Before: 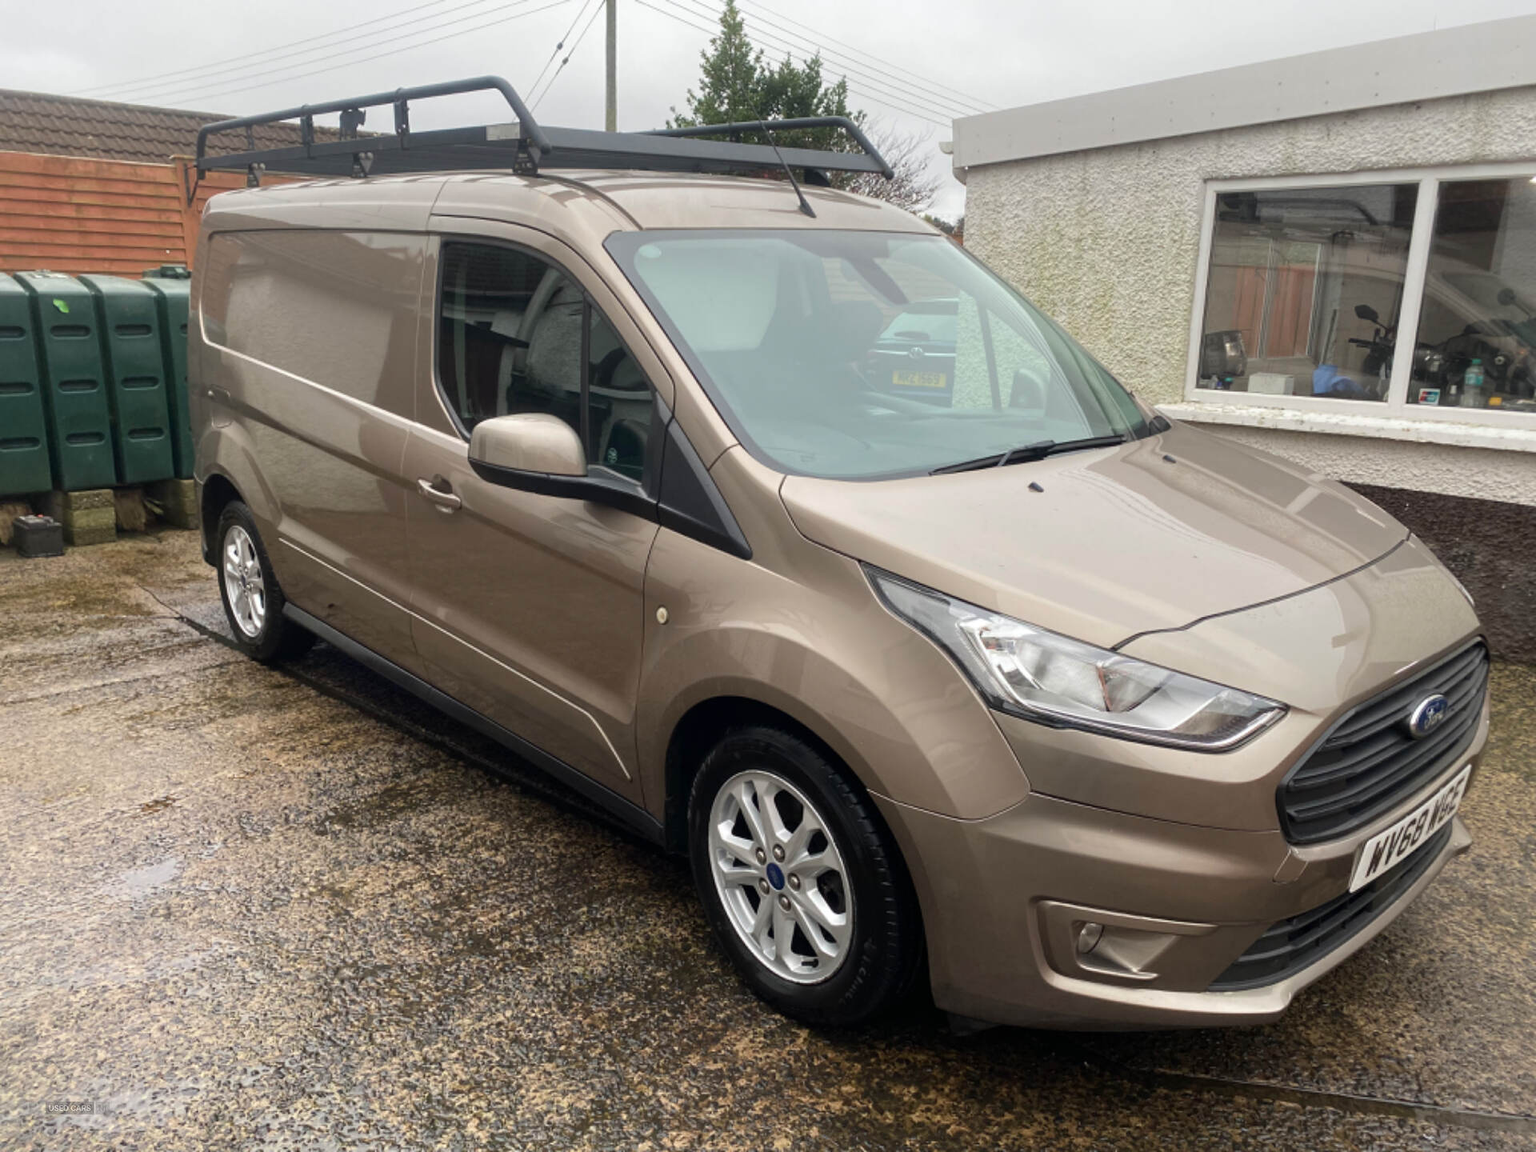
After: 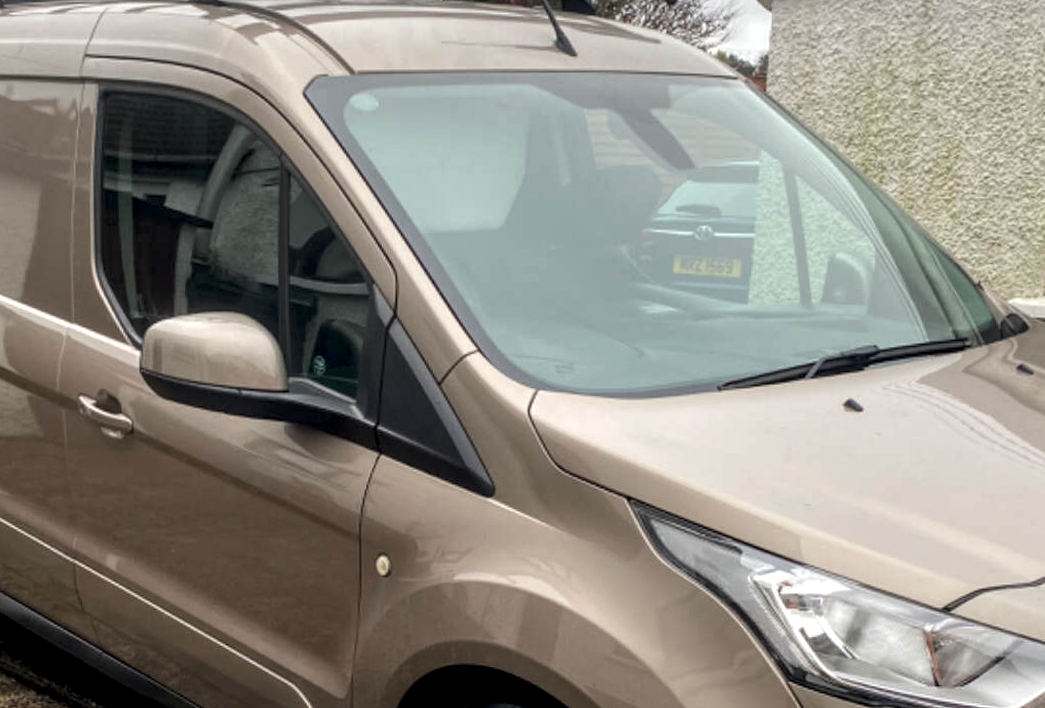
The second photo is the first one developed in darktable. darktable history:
crop: left 20.932%, top 15.471%, right 21.848%, bottom 34.081%
rotate and perspective: rotation 0.074°, lens shift (vertical) 0.096, lens shift (horizontal) -0.041, crop left 0.043, crop right 0.952, crop top 0.024, crop bottom 0.979
local contrast: detail 142%
